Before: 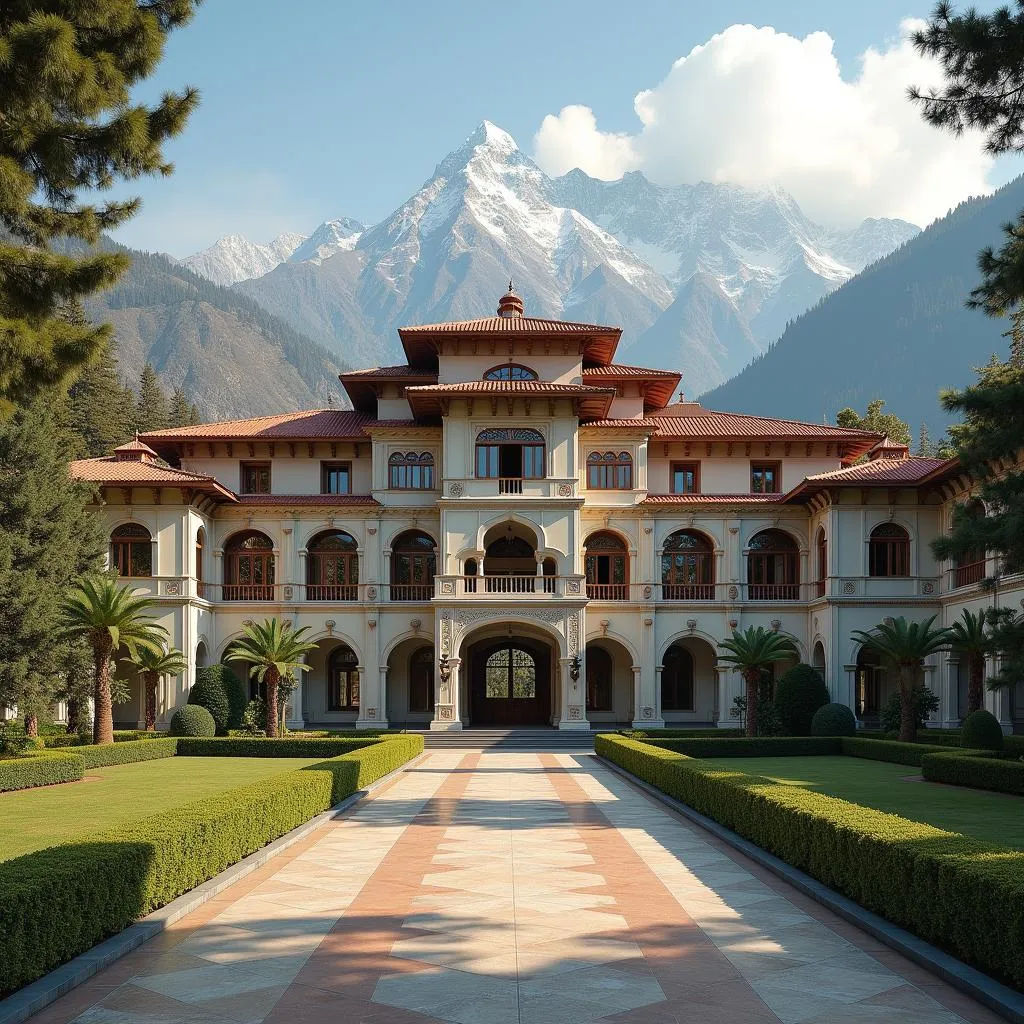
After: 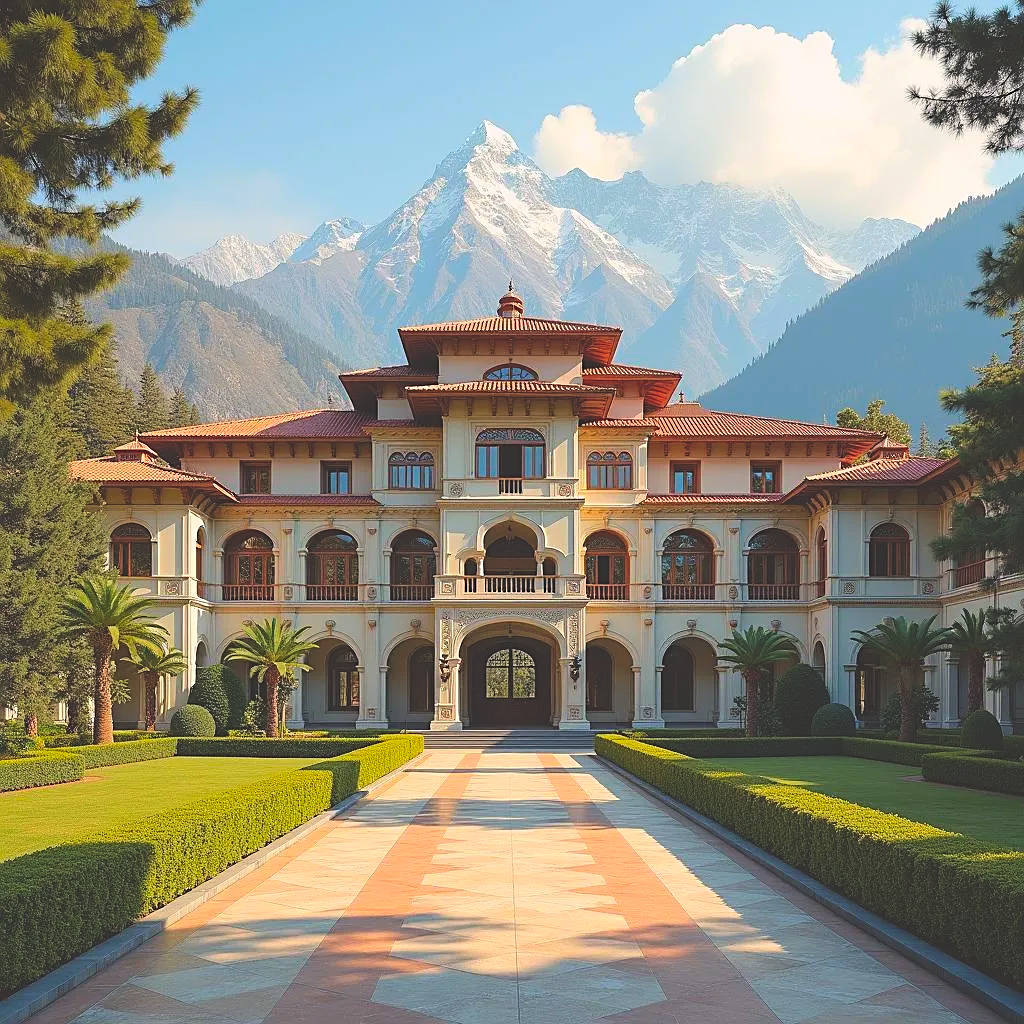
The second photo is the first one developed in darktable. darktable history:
exposure: black level correction -0.015, exposure -0.133 EV, compensate highlight preservation false
color balance rgb: shadows lift › chroma 1.01%, shadows lift › hue 29.17°, highlights gain › chroma 1.097%, highlights gain › hue 53.22°, perceptual saturation grading › global saturation 0.23%, global vibrance 20%
contrast brightness saturation: contrast 0.069, brightness 0.175, saturation 0.4
sharpen: on, module defaults
